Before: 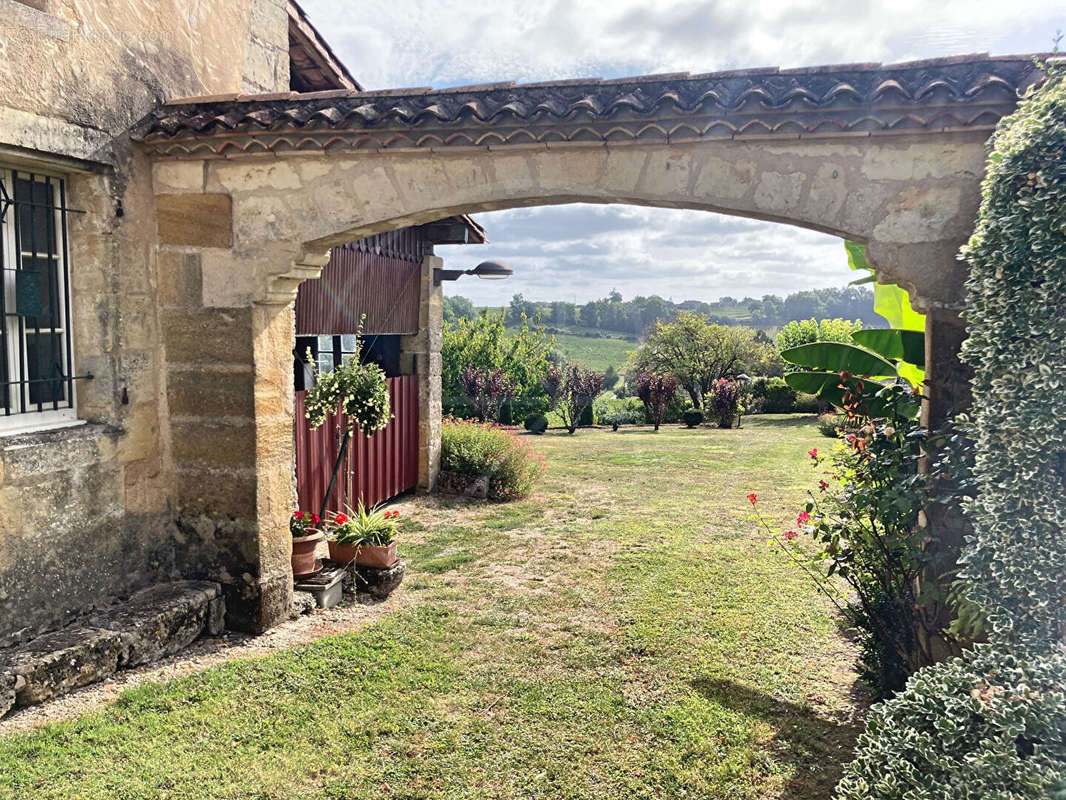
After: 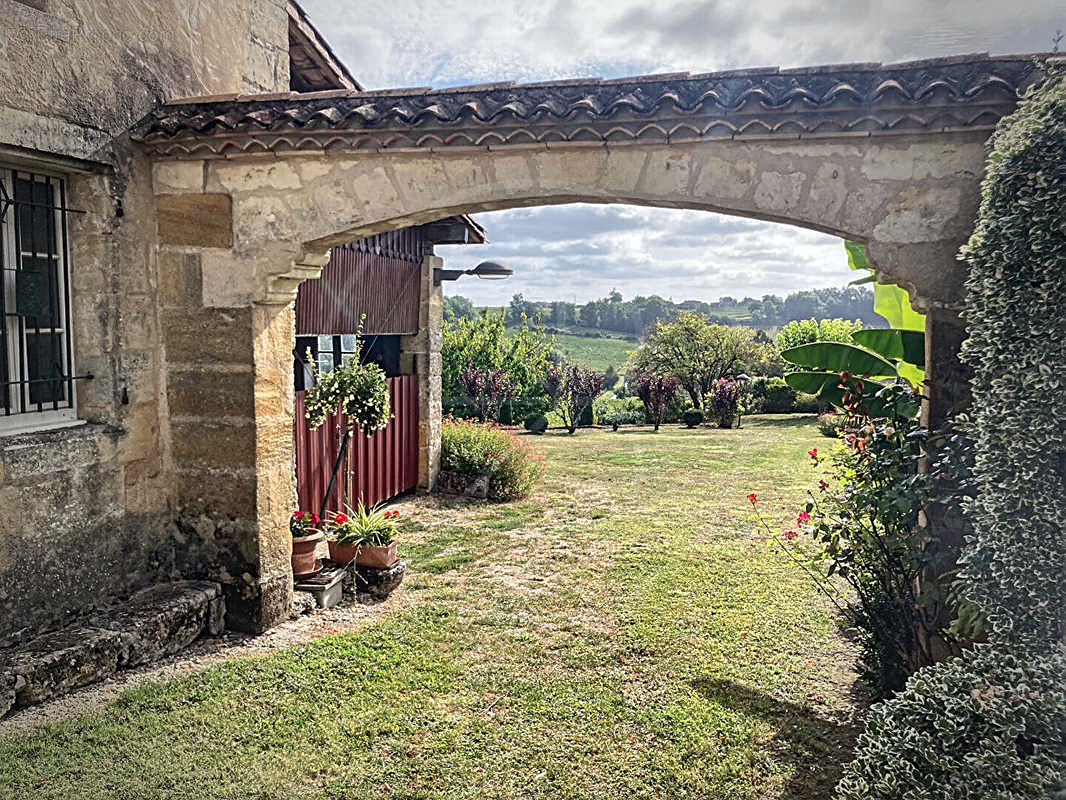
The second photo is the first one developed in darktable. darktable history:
sharpen: on, module defaults
vignetting: fall-off start 63.94%, brightness -0.578, saturation -0.257, width/height ratio 0.881
local contrast: on, module defaults
